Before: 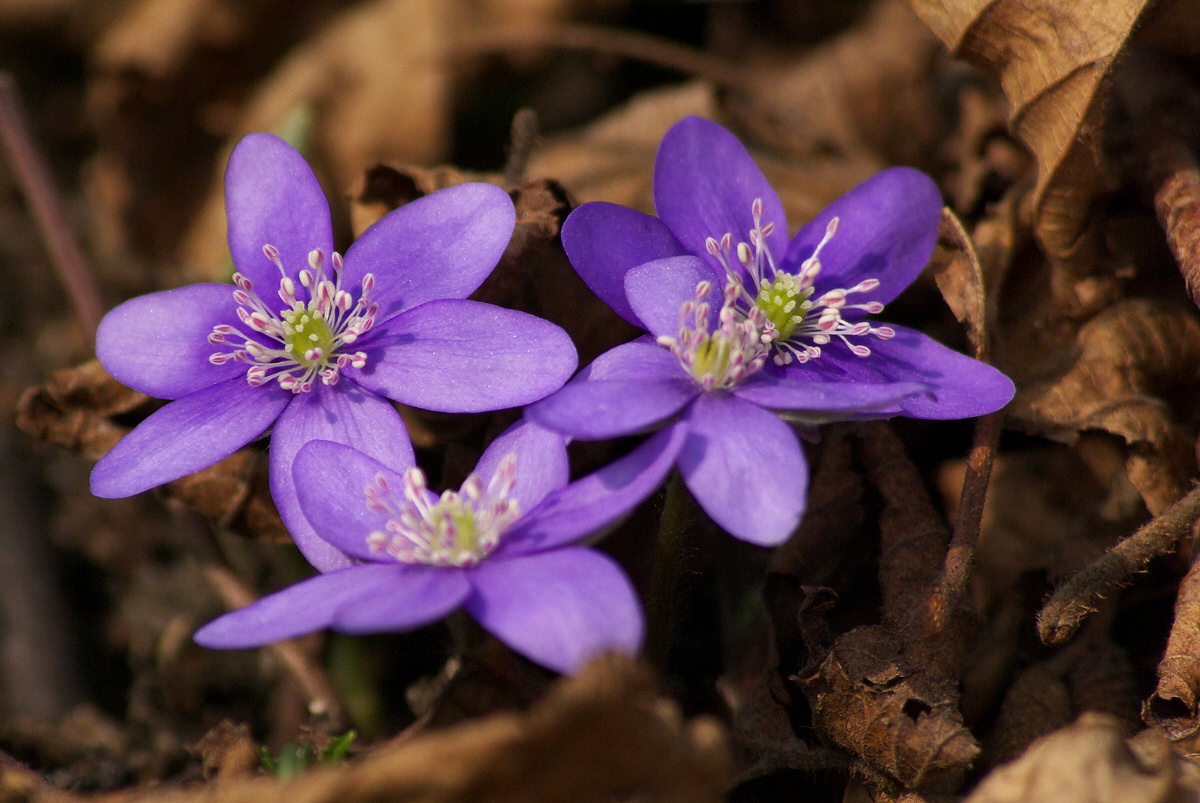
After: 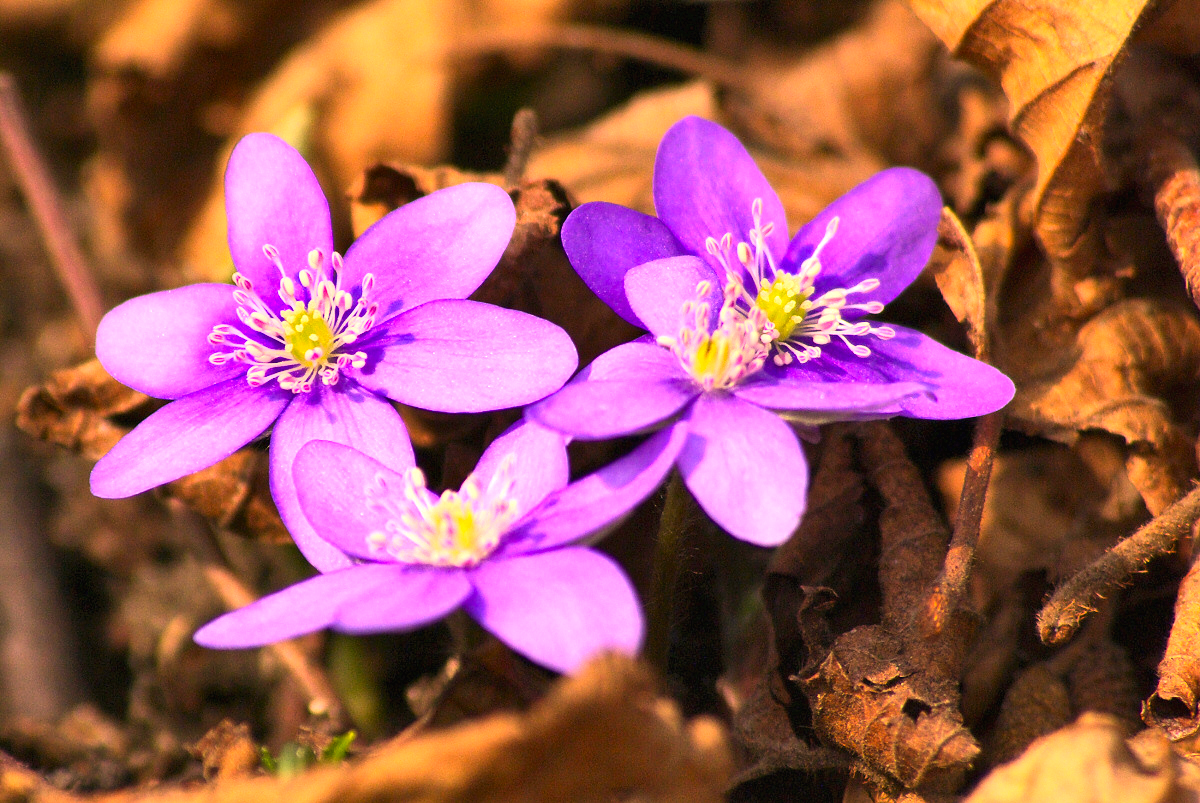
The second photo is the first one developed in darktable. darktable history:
color correction: highlights a* 17.71, highlights b* 18.57
contrast brightness saturation: contrast 0.204, brightness 0.164, saturation 0.22
shadows and highlights: shadows 43.88, white point adjustment -1.28, soften with gaussian
exposure: black level correction 0, exposure 1.199 EV, compensate exposure bias true, compensate highlight preservation false
